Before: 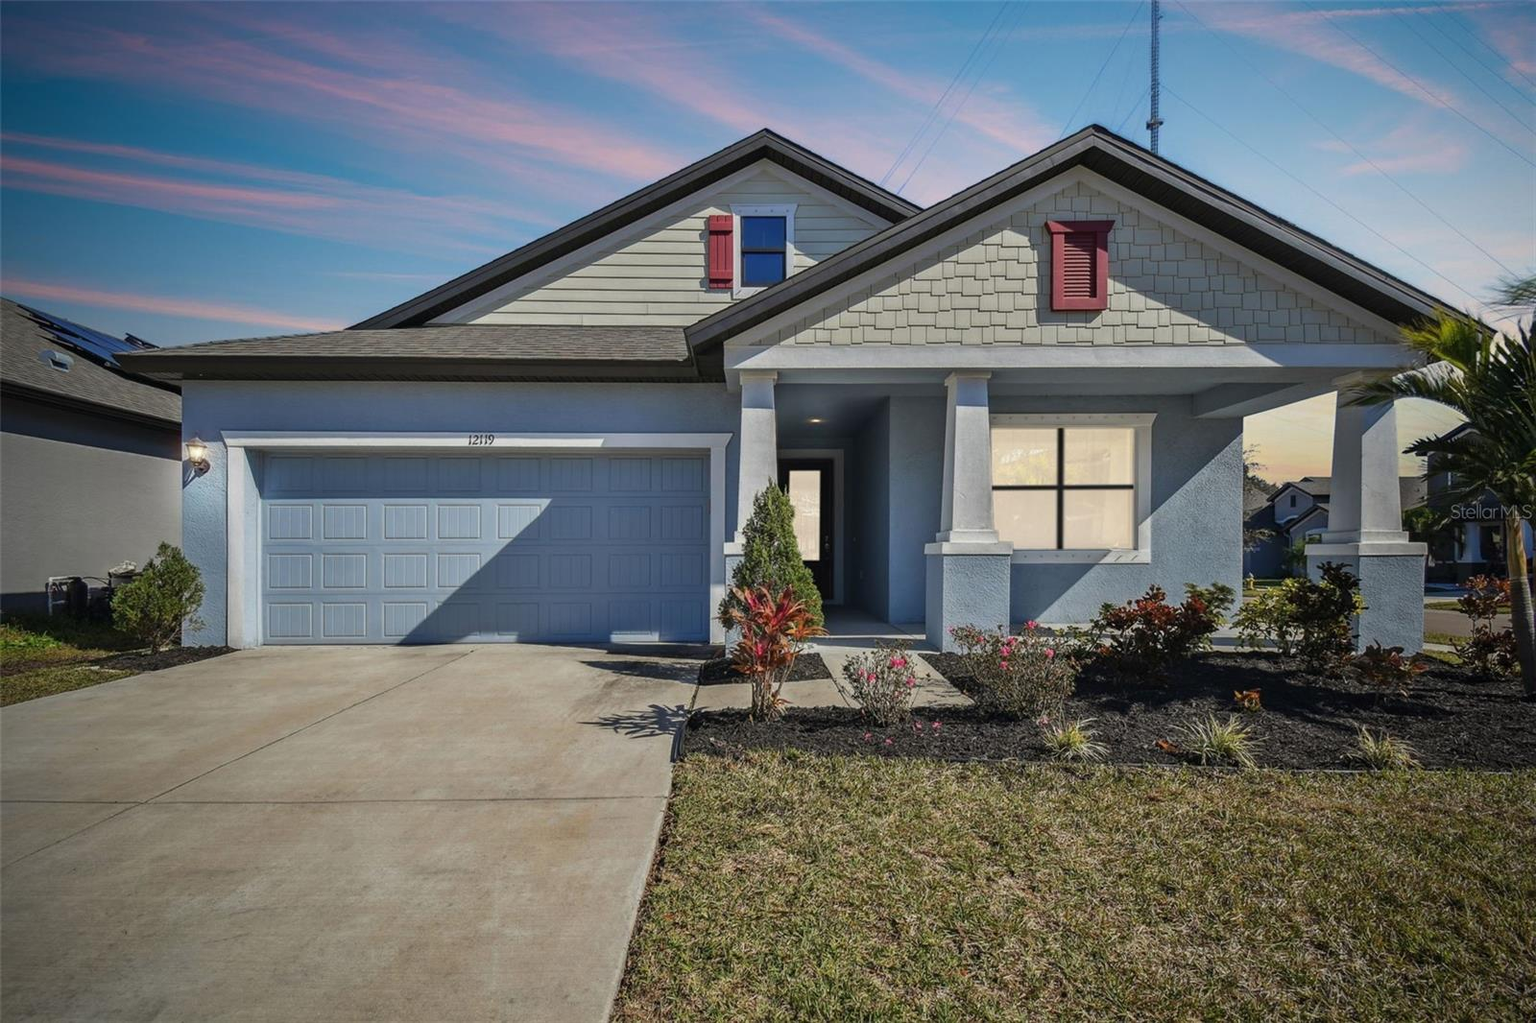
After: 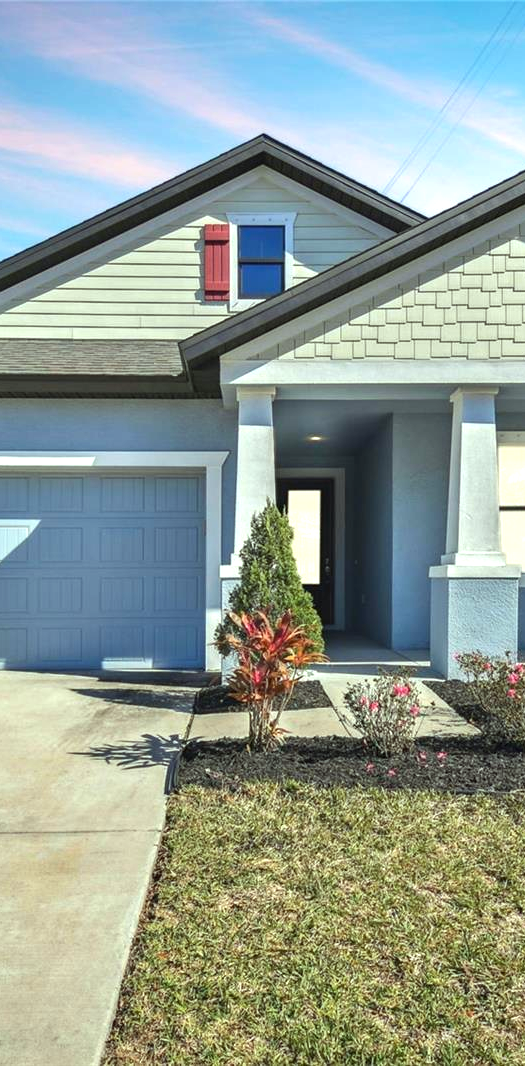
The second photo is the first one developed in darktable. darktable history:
exposure: black level correction 0, exposure 1.001 EV, compensate exposure bias true, compensate highlight preservation false
crop: left 33.405%, right 33.737%
color correction: highlights a* -7.79, highlights b* 3.5
contrast brightness saturation: contrast 0.051
